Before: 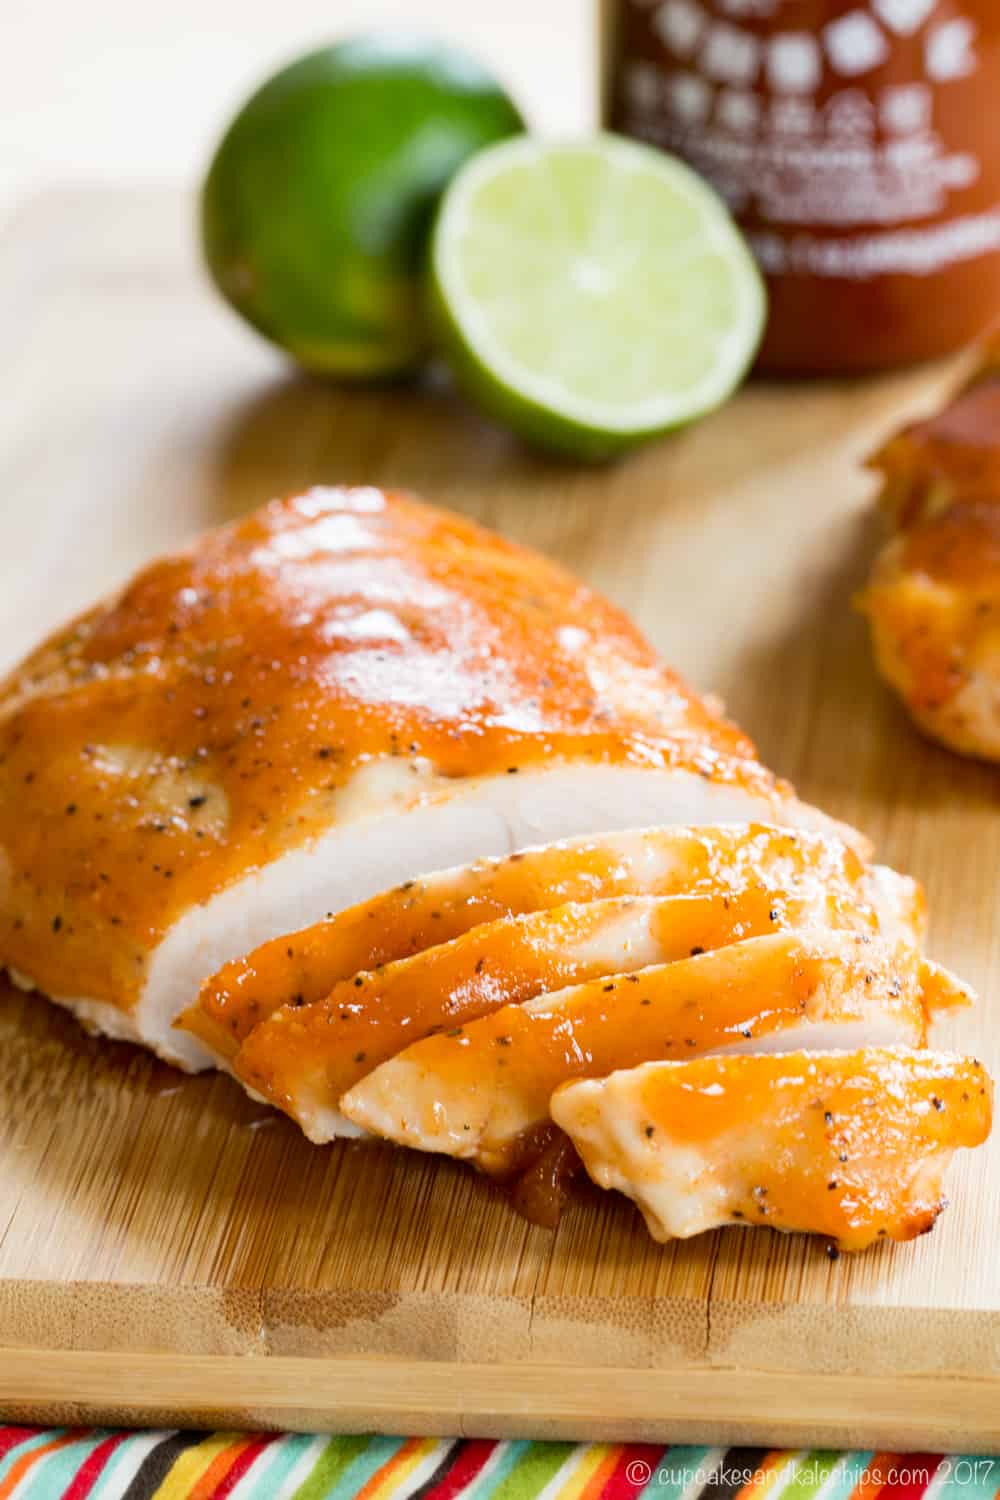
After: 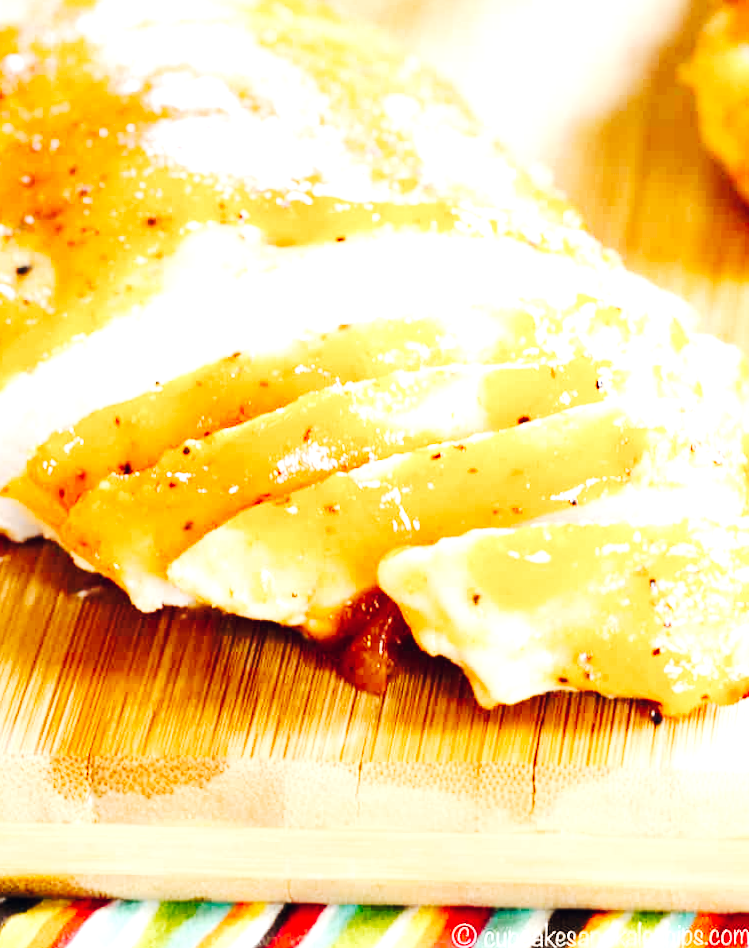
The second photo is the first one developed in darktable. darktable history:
white balance: emerald 1
exposure: black level correction 0, exposure 1.1 EV, compensate highlight preservation false
rotate and perspective: rotation 0.174°, lens shift (vertical) 0.013, lens shift (horizontal) 0.019, shear 0.001, automatic cropping original format, crop left 0.007, crop right 0.991, crop top 0.016, crop bottom 0.997
color balance rgb: shadows lift › chroma 3.88%, shadows lift › hue 88.52°, power › hue 214.65°, global offset › chroma 0.1%, global offset › hue 252.4°, contrast 4.45%
crop and rotate: left 17.299%, top 35.115%, right 7.015%, bottom 1.024%
tone curve: curves: ch0 [(0, 0) (0.003, 0.005) (0.011, 0.011) (0.025, 0.02) (0.044, 0.03) (0.069, 0.041) (0.1, 0.062) (0.136, 0.089) (0.177, 0.135) (0.224, 0.189) (0.277, 0.259) (0.335, 0.373) (0.399, 0.499) (0.468, 0.622) (0.543, 0.724) (0.623, 0.807) (0.709, 0.868) (0.801, 0.916) (0.898, 0.964) (1, 1)], preserve colors none
